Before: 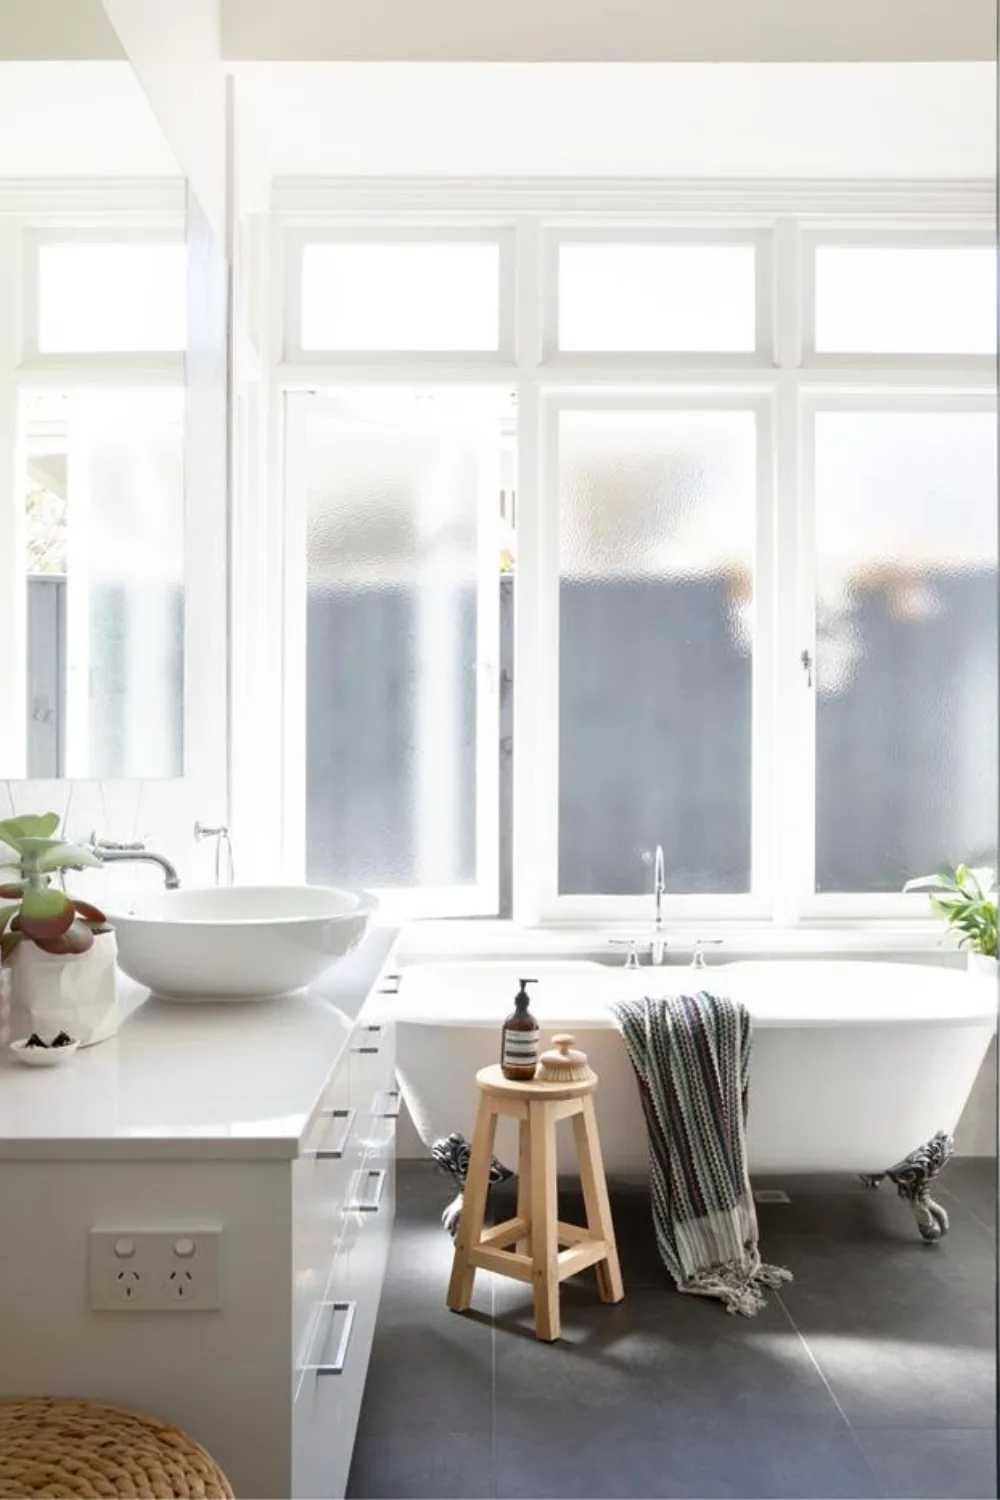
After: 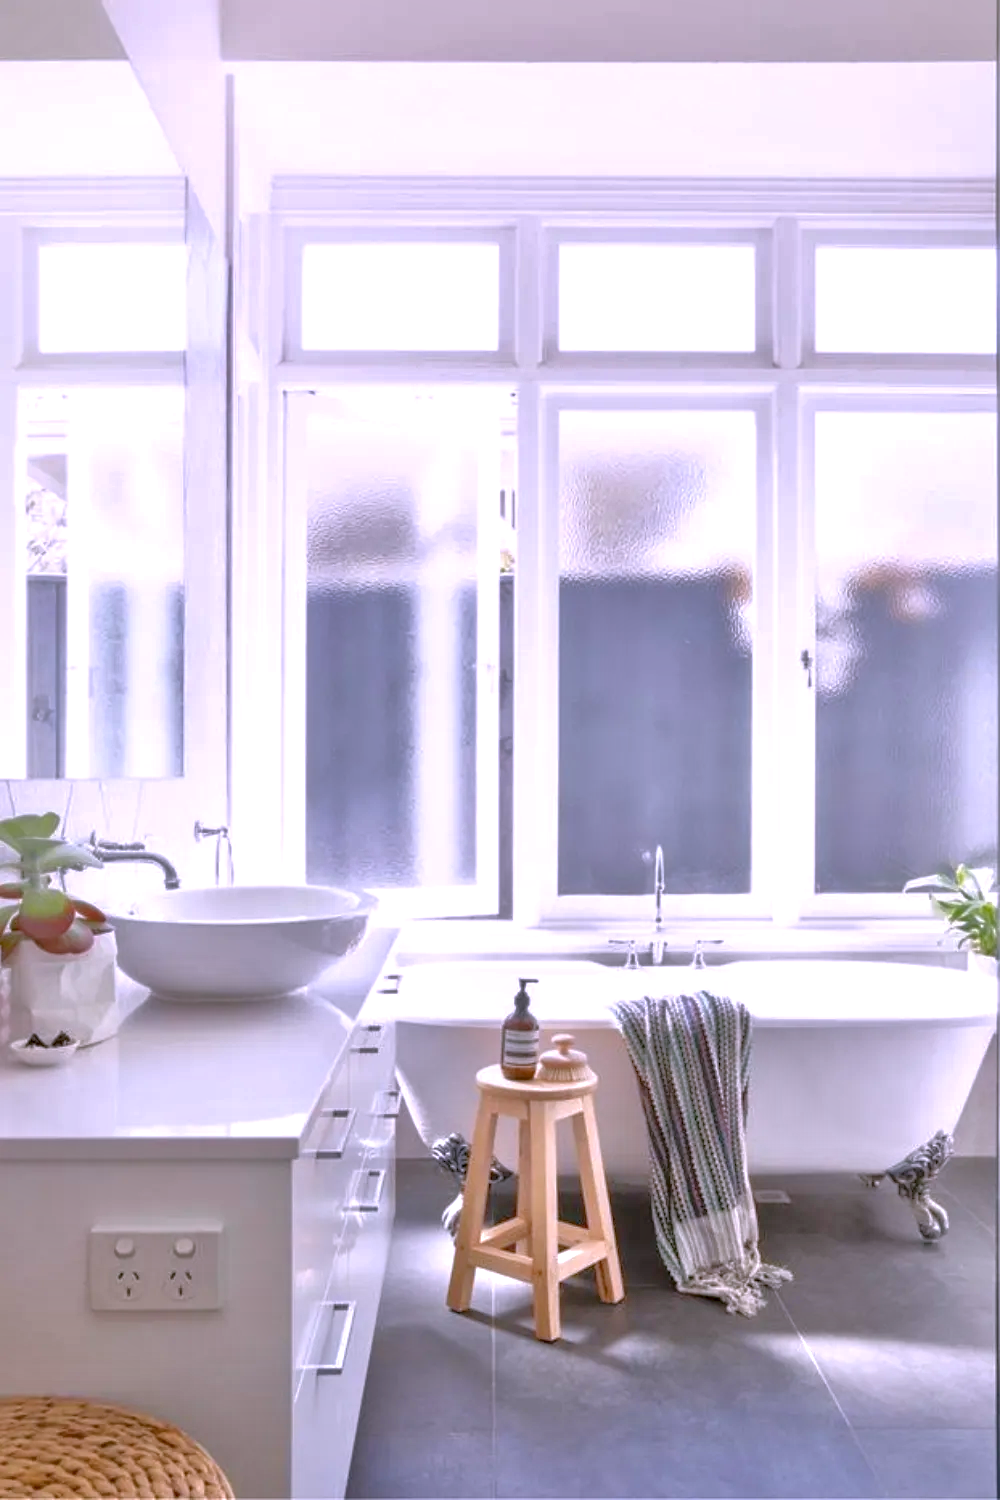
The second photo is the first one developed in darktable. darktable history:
white balance: red 1.042, blue 1.17
tone equalizer: -8 EV 2 EV, -7 EV 2 EV, -6 EV 2 EV, -5 EV 2 EV, -4 EV 2 EV, -3 EV 1.5 EV, -2 EV 1 EV, -1 EV 0.5 EV
local contrast: on, module defaults
shadows and highlights: shadows 30
